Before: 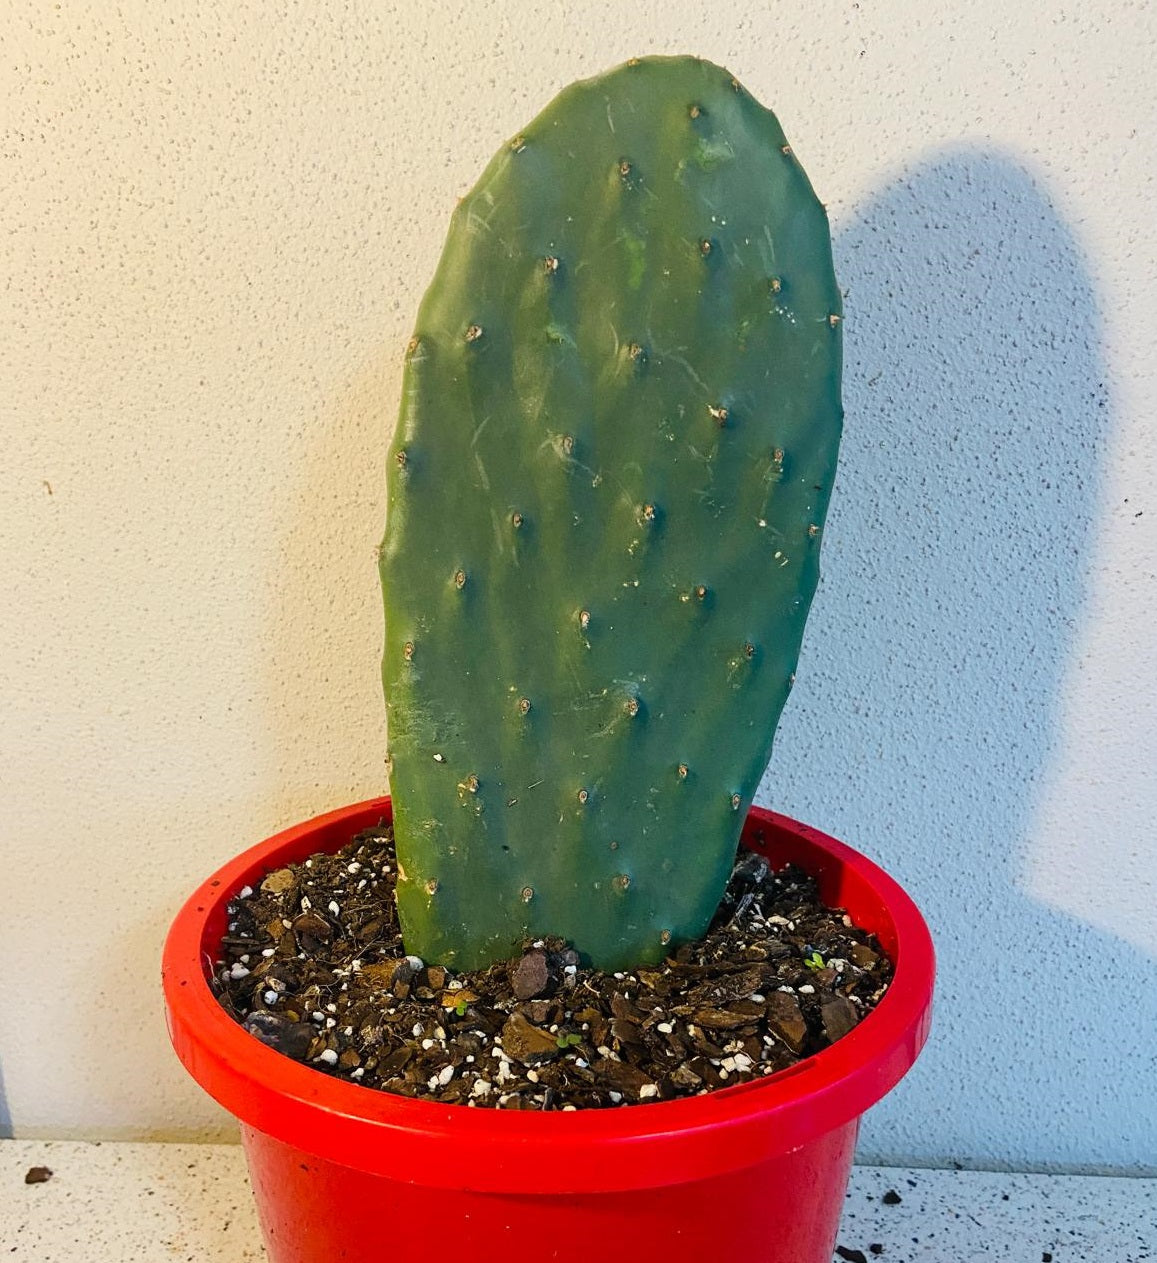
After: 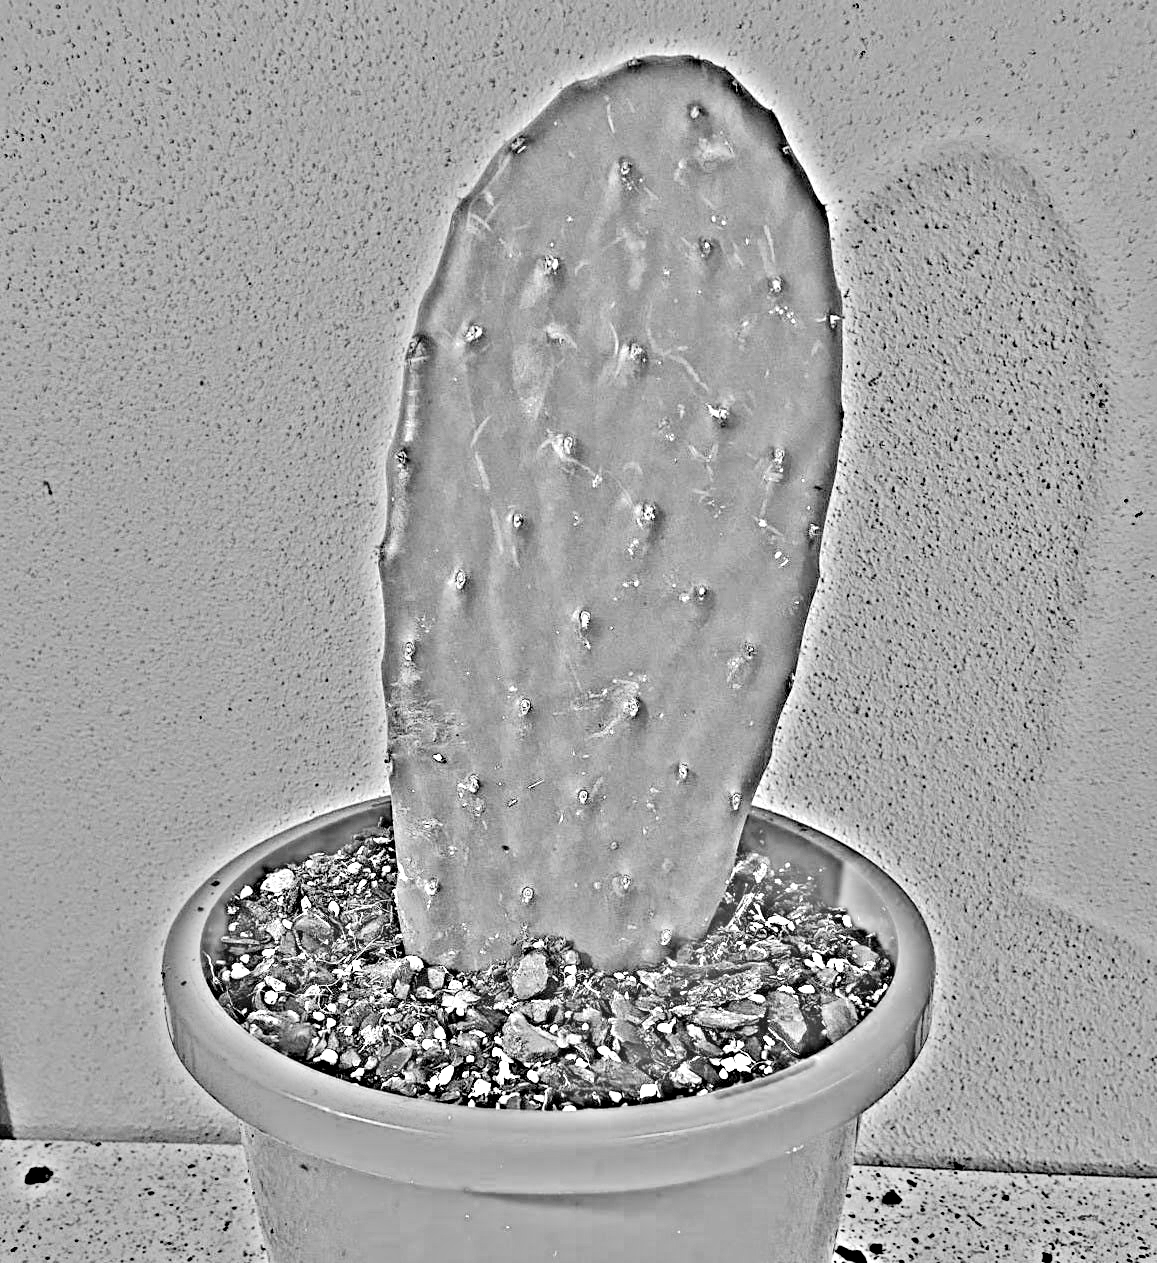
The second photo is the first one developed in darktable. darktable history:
highpass: on, module defaults
base curve: curves: ch0 [(0, 0) (0.262, 0.32) (0.722, 0.705) (1, 1)]
contrast brightness saturation: contrast 0.1, brightness 0.3, saturation 0.14
color balance: lift [0.991, 1, 1, 1], gamma [0.996, 1, 1, 1], input saturation 98.52%, contrast 20.34%, output saturation 103.72%
